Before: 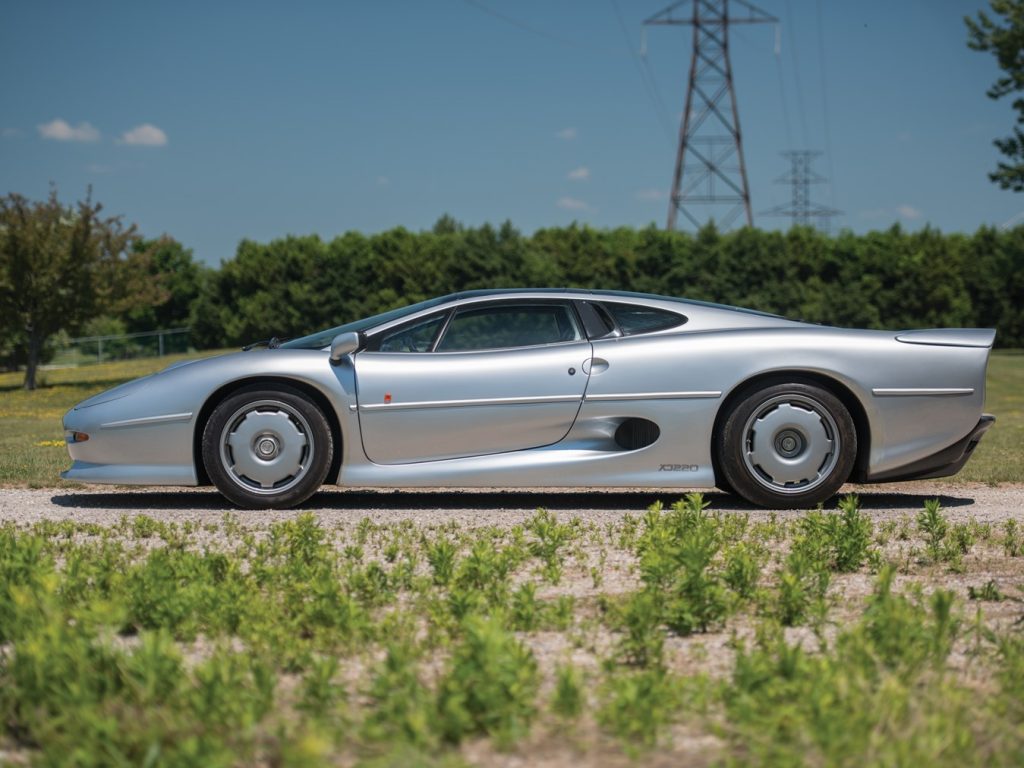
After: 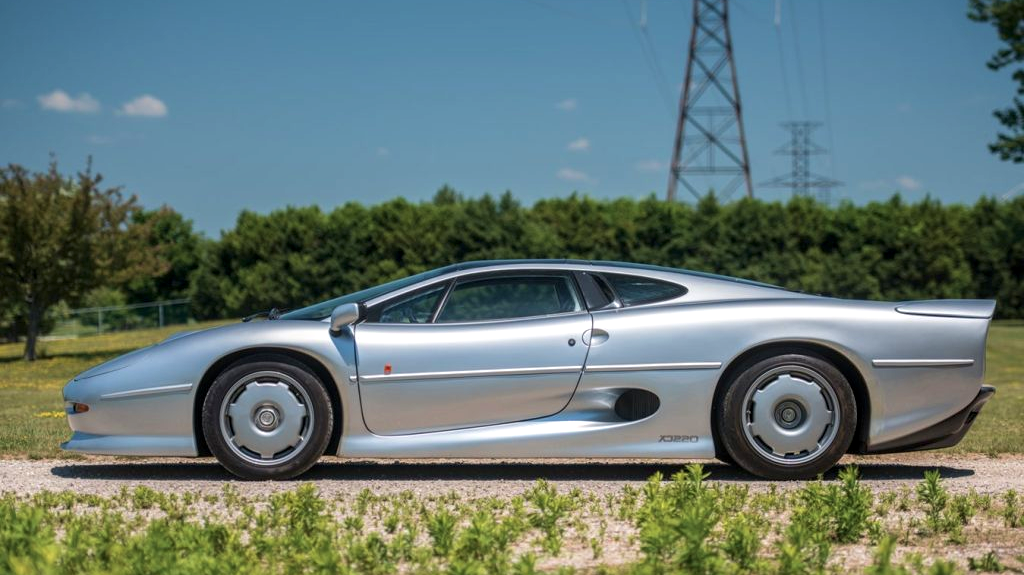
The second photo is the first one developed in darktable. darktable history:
crop: top 3.829%, bottom 21.274%
sharpen: radius 2.93, amount 0.884, threshold 47.267
local contrast: on, module defaults
velvia: on, module defaults
exposure: exposure 0.154 EV, compensate highlight preservation false
